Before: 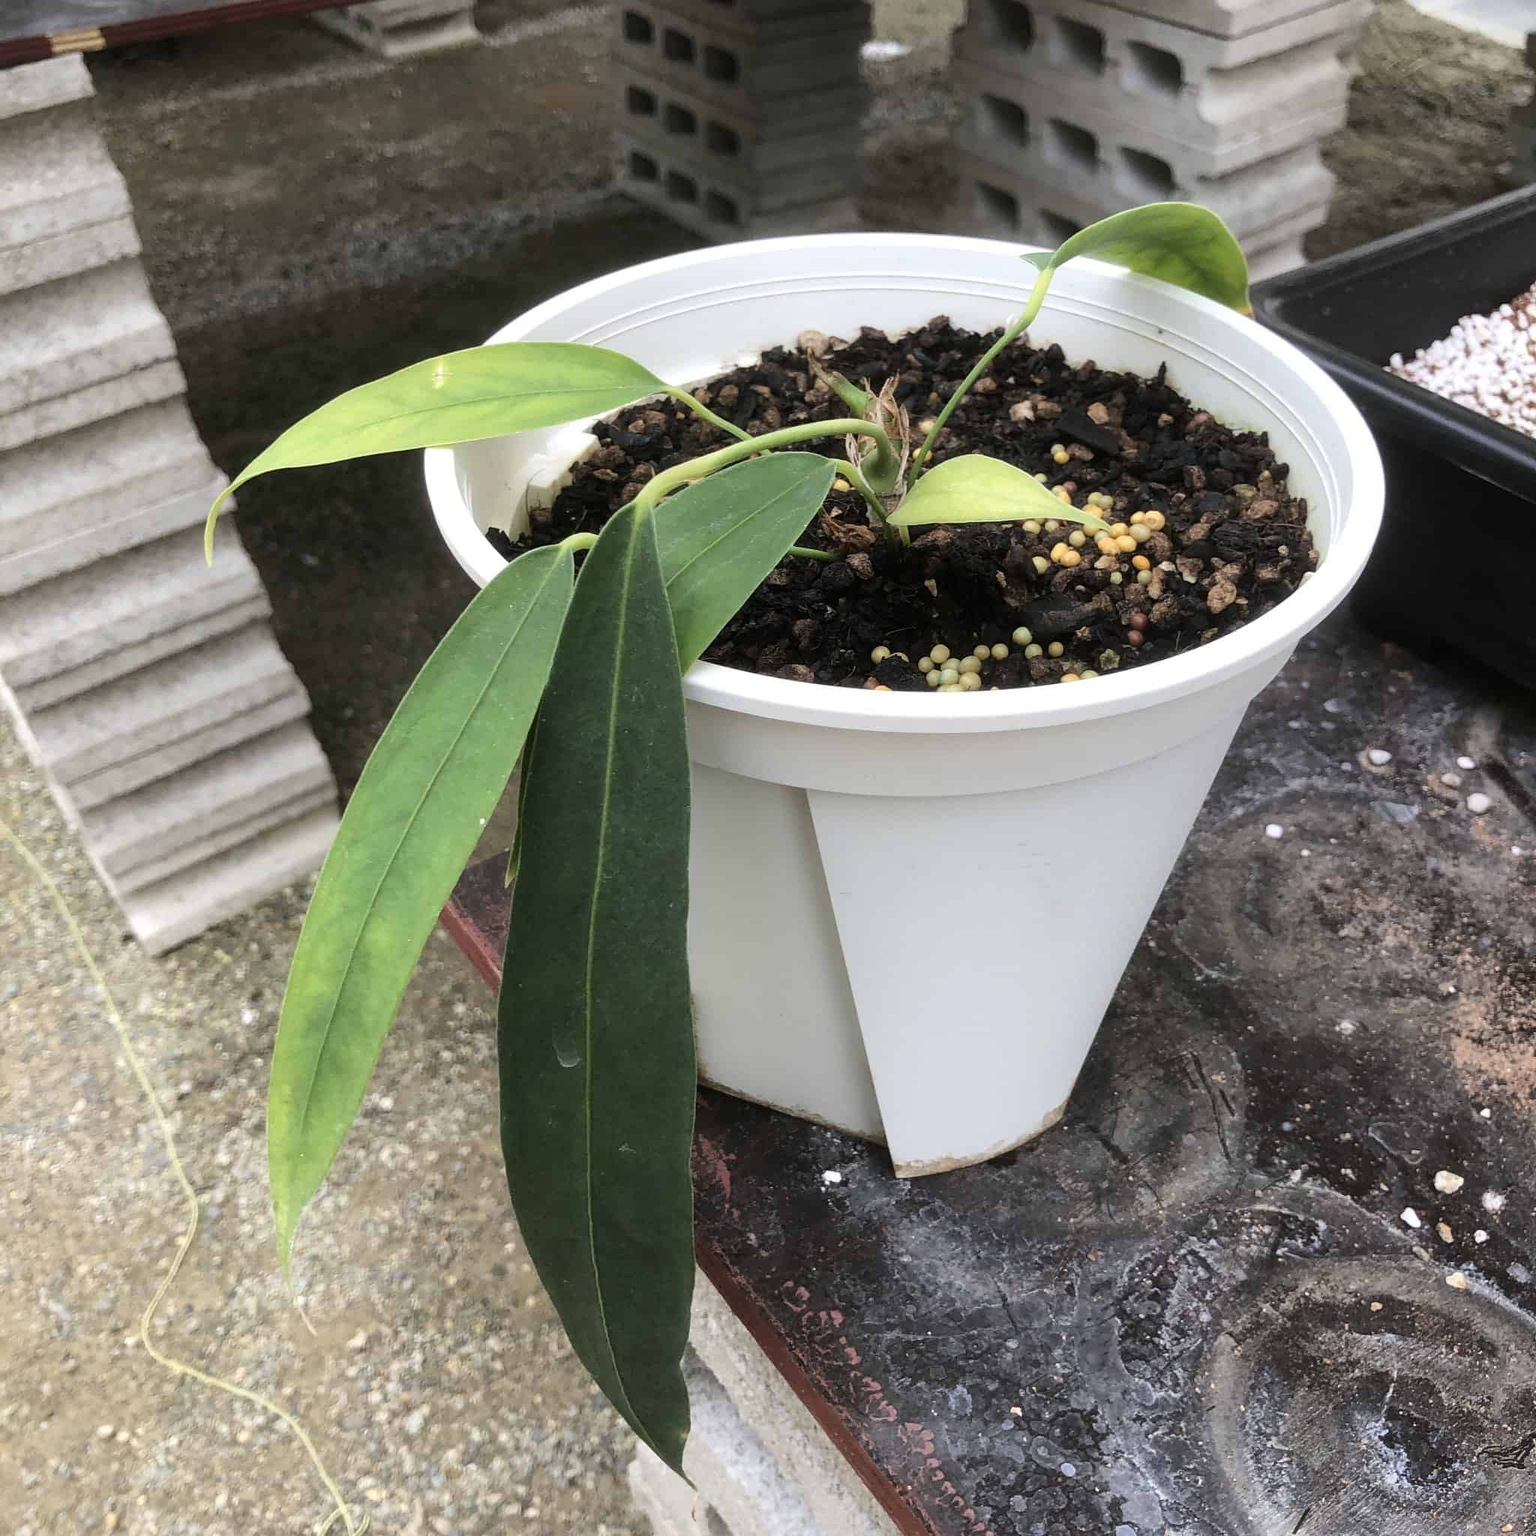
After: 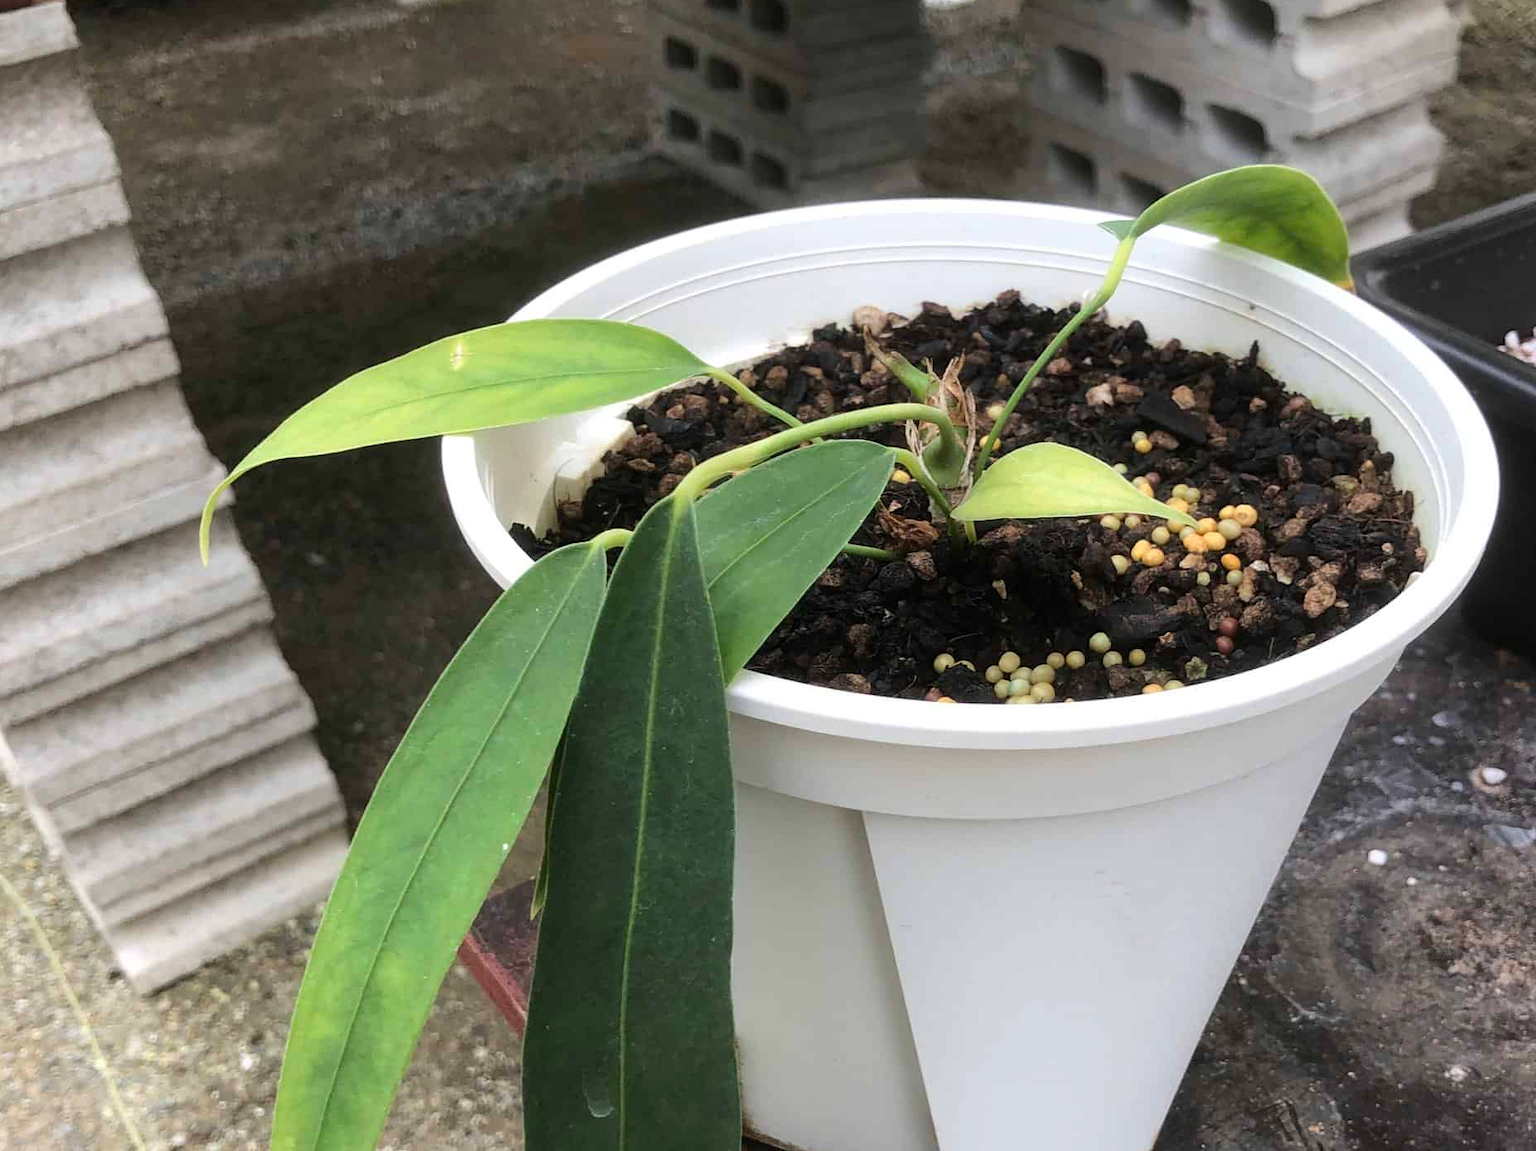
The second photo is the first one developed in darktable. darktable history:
crop: left 1.517%, top 3.433%, right 7.618%, bottom 28.496%
